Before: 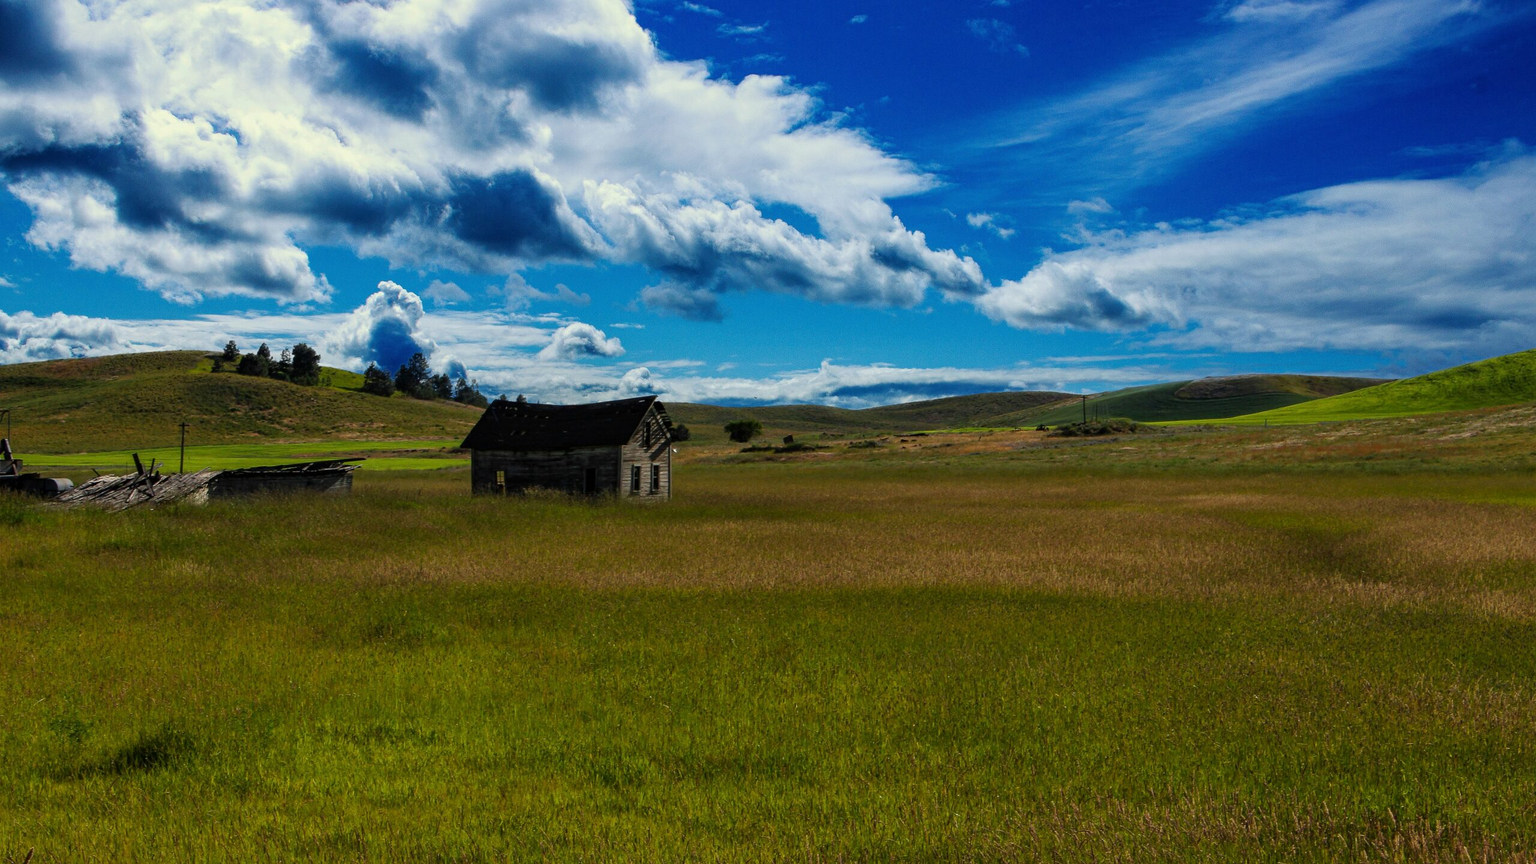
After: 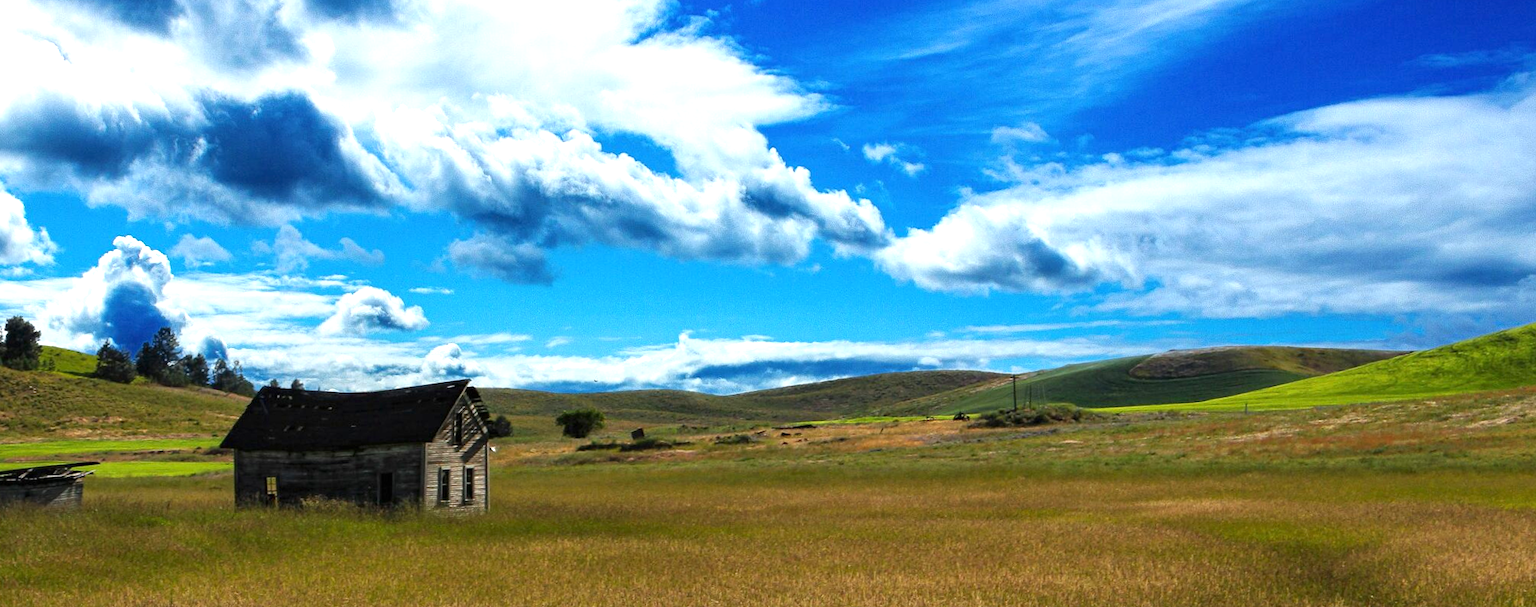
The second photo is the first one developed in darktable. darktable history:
exposure: black level correction 0, exposure 1 EV, compensate exposure bias true, compensate highlight preservation false
crop: left 18.38%, top 11.092%, right 2.134%, bottom 33.217%
rotate and perspective: rotation -0.45°, automatic cropping original format, crop left 0.008, crop right 0.992, crop top 0.012, crop bottom 0.988
